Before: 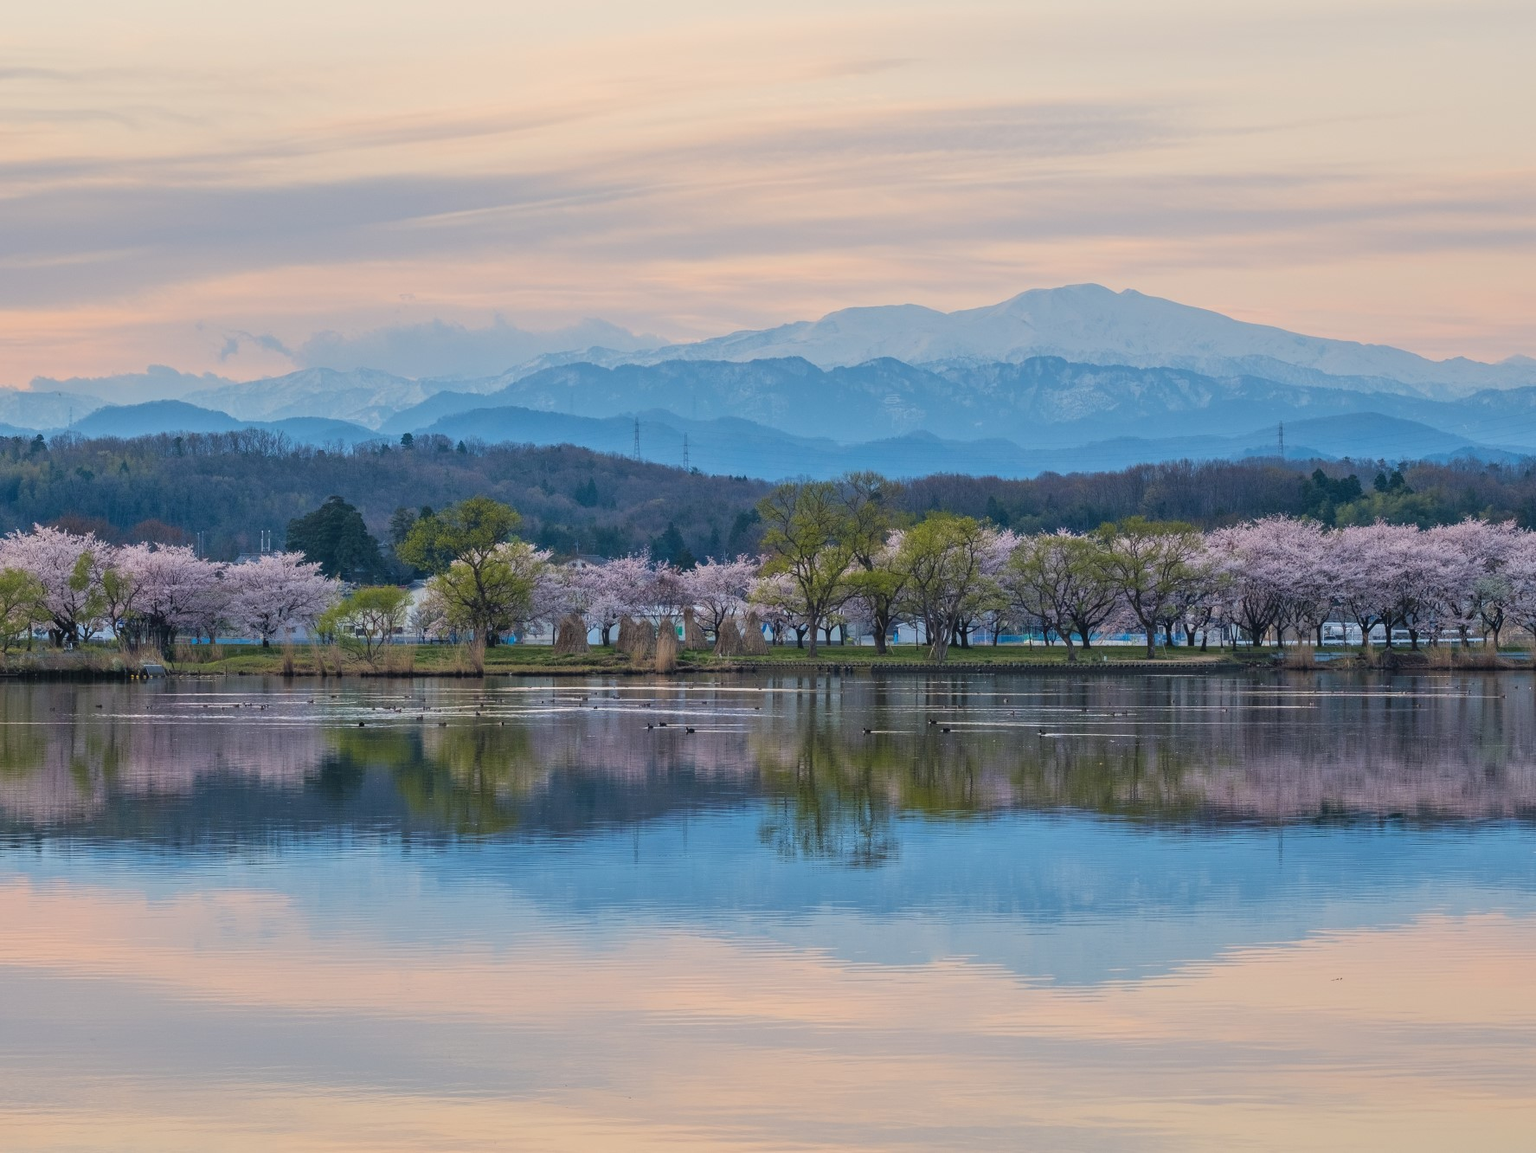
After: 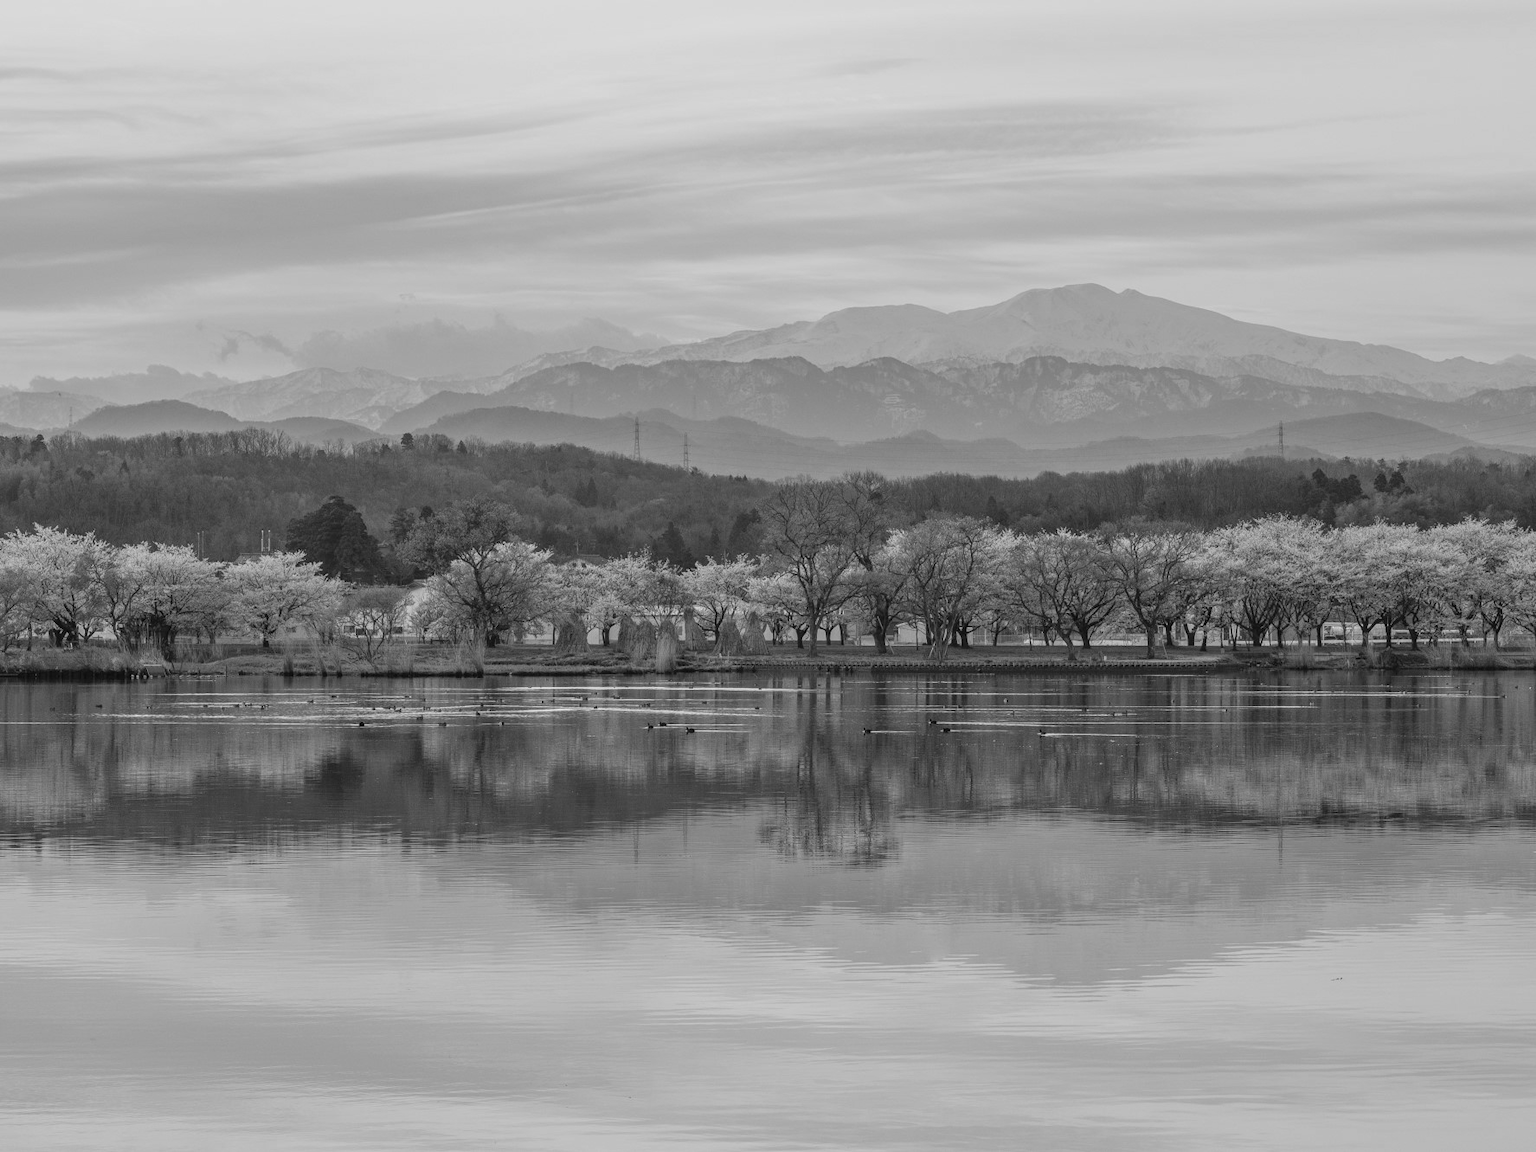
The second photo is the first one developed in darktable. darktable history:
local contrast: detail 110%
monochrome: on, module defaults
